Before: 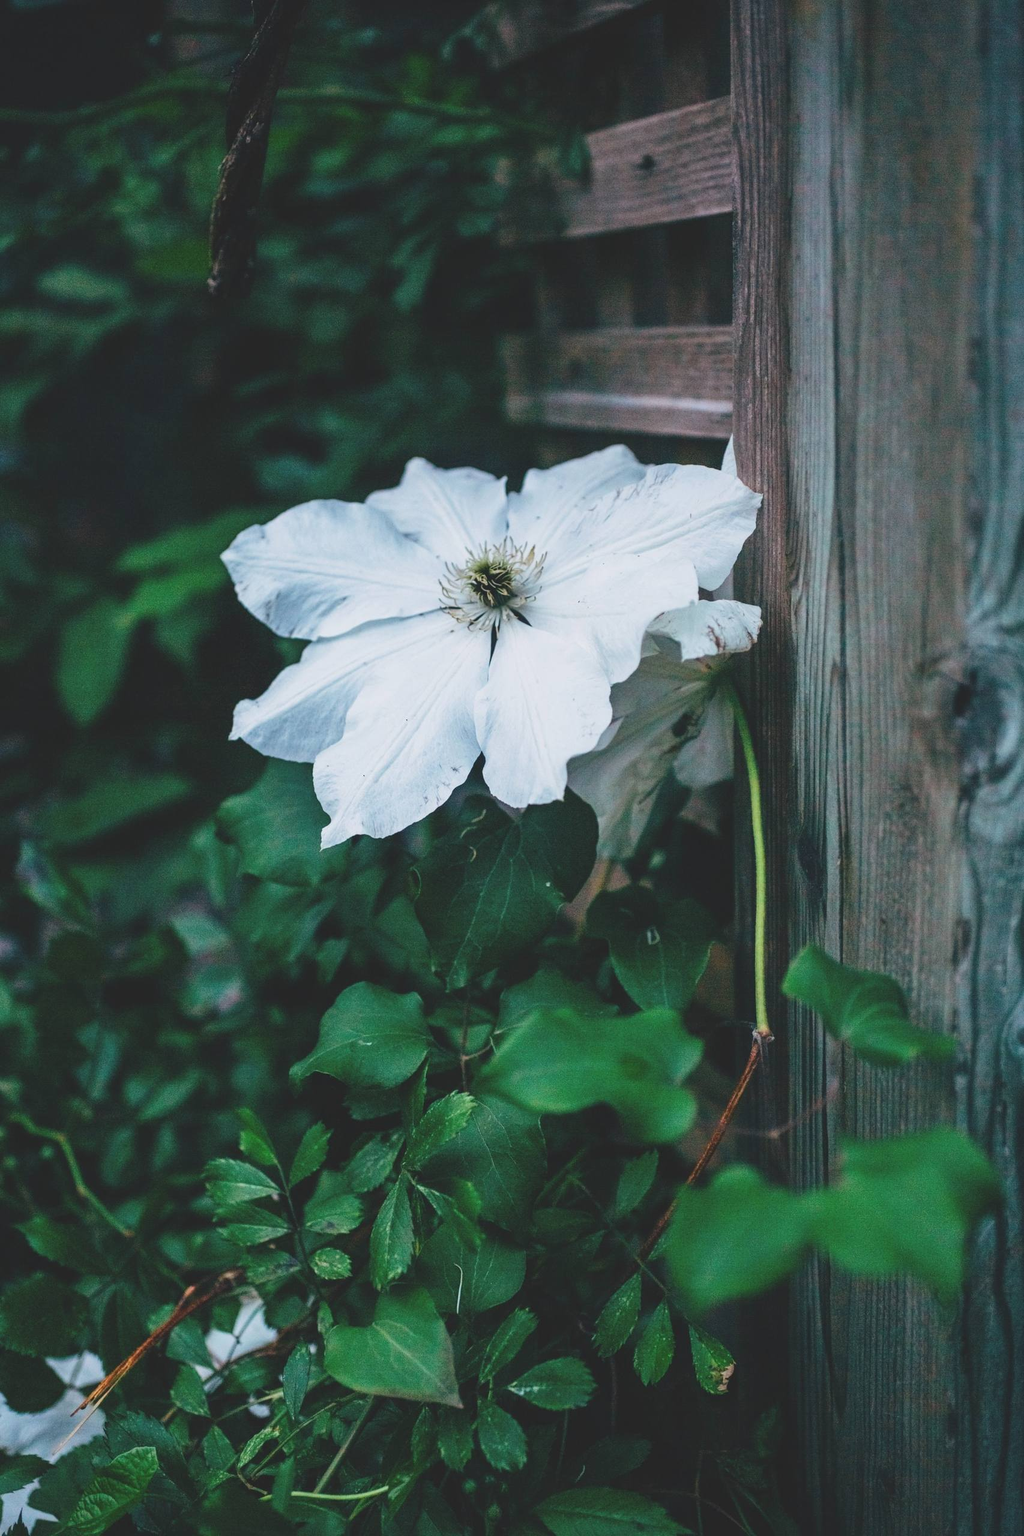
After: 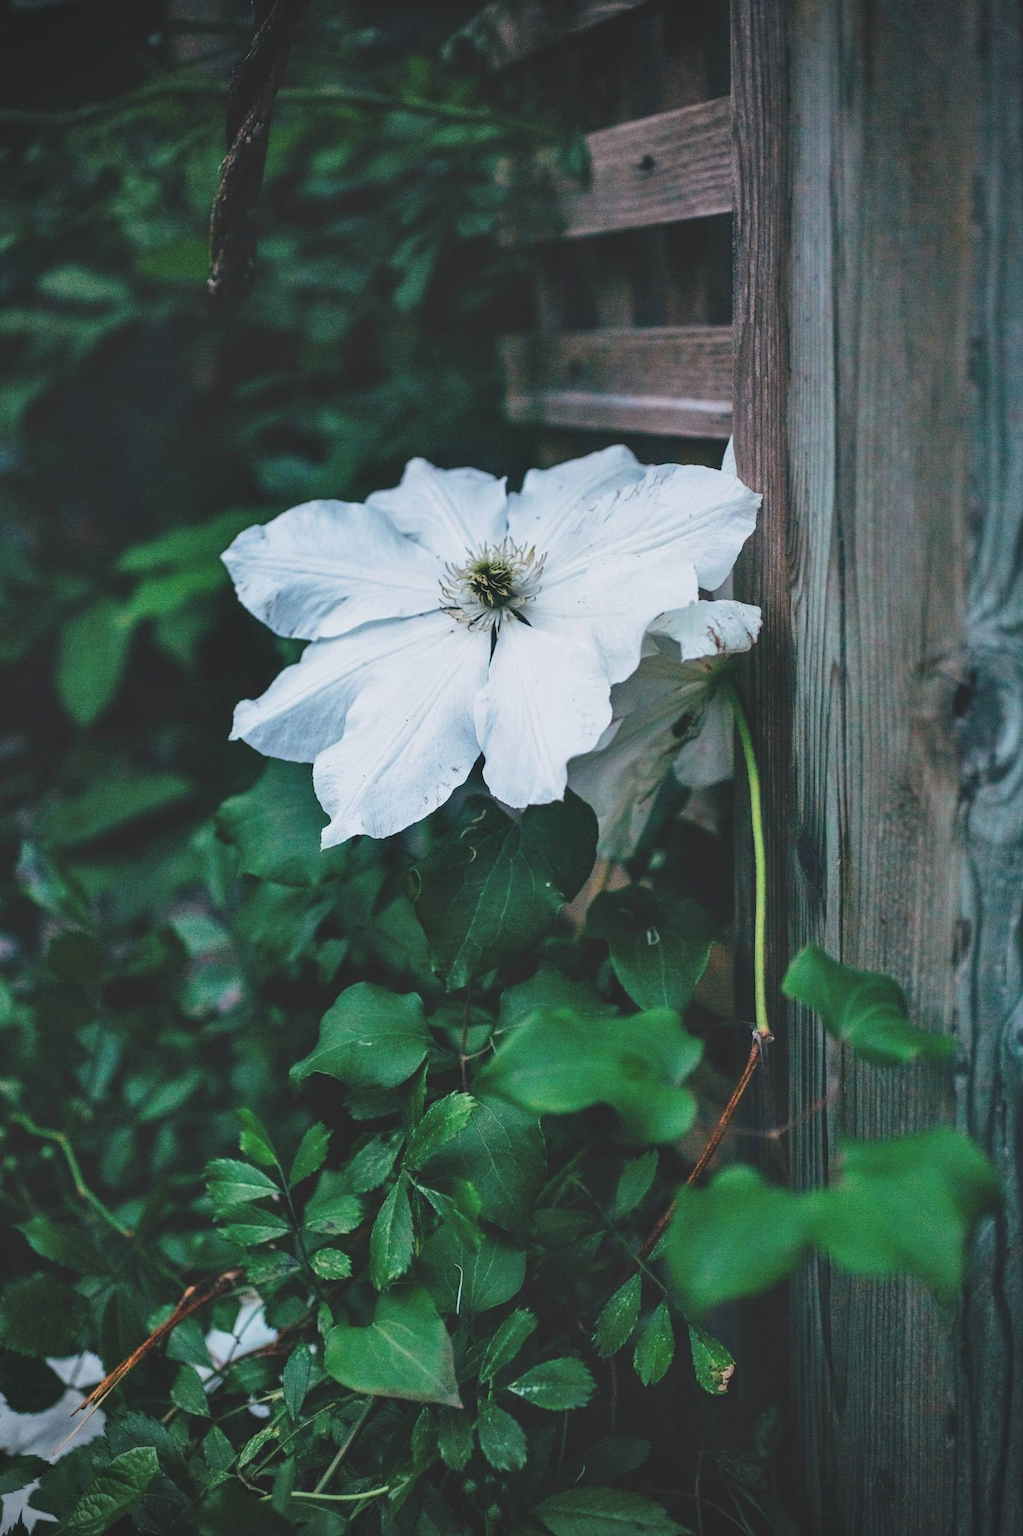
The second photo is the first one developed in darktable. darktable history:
vignetting: on, module defaults
shadows and highlights: shadows 37.27, highlights -28.18, soften with gaussian
